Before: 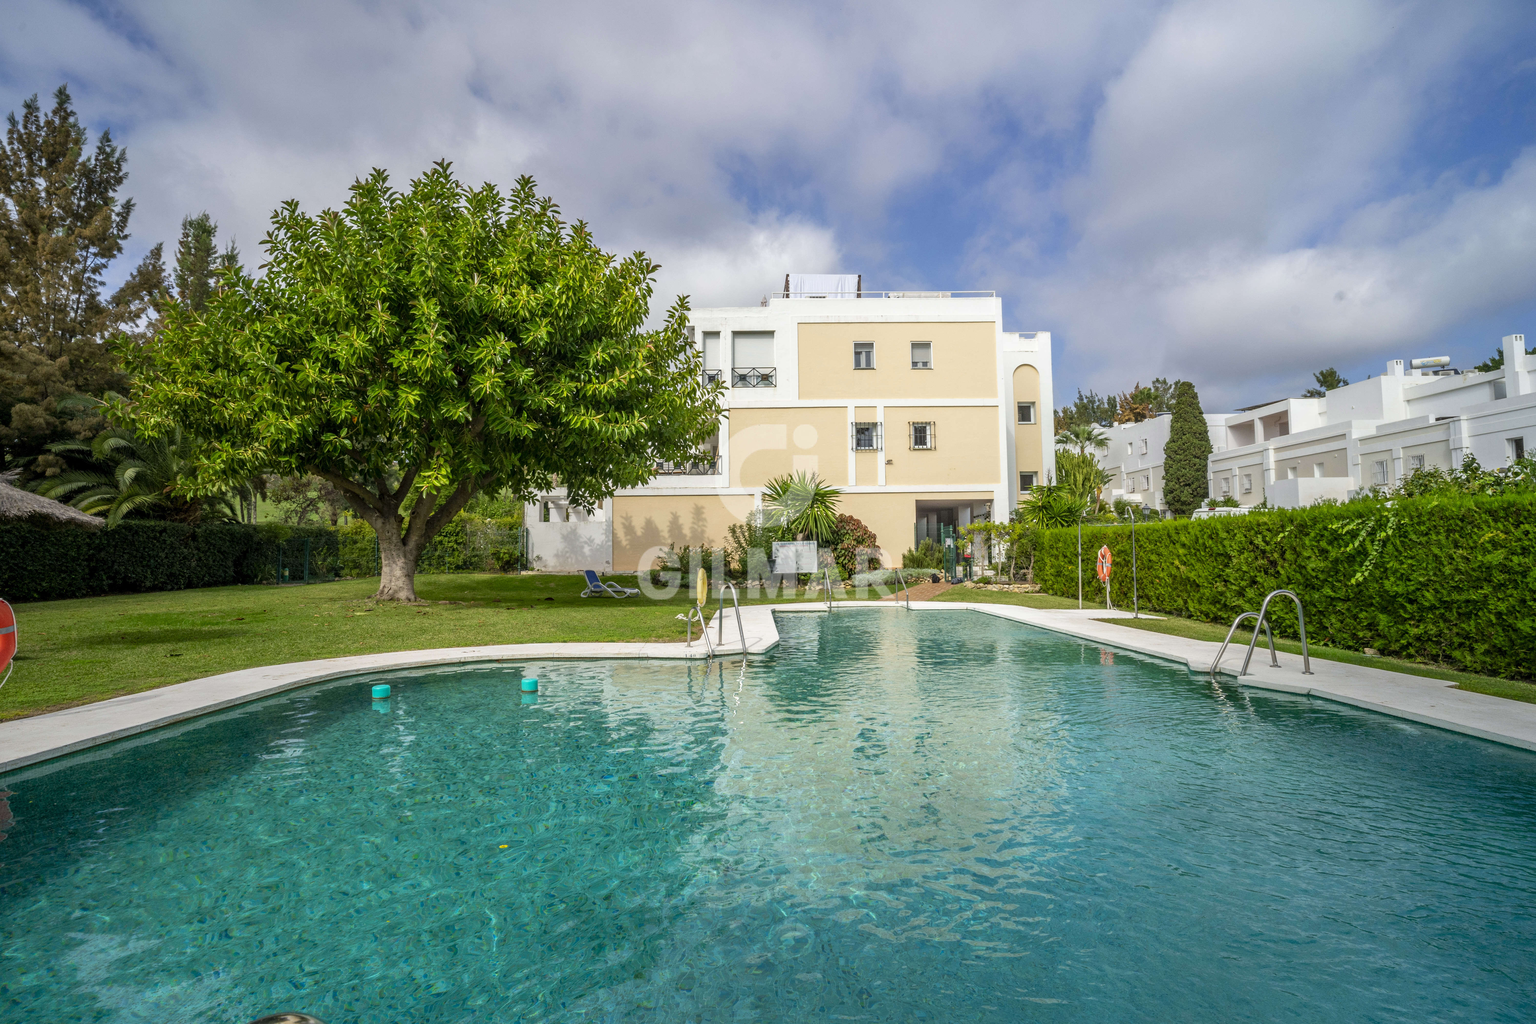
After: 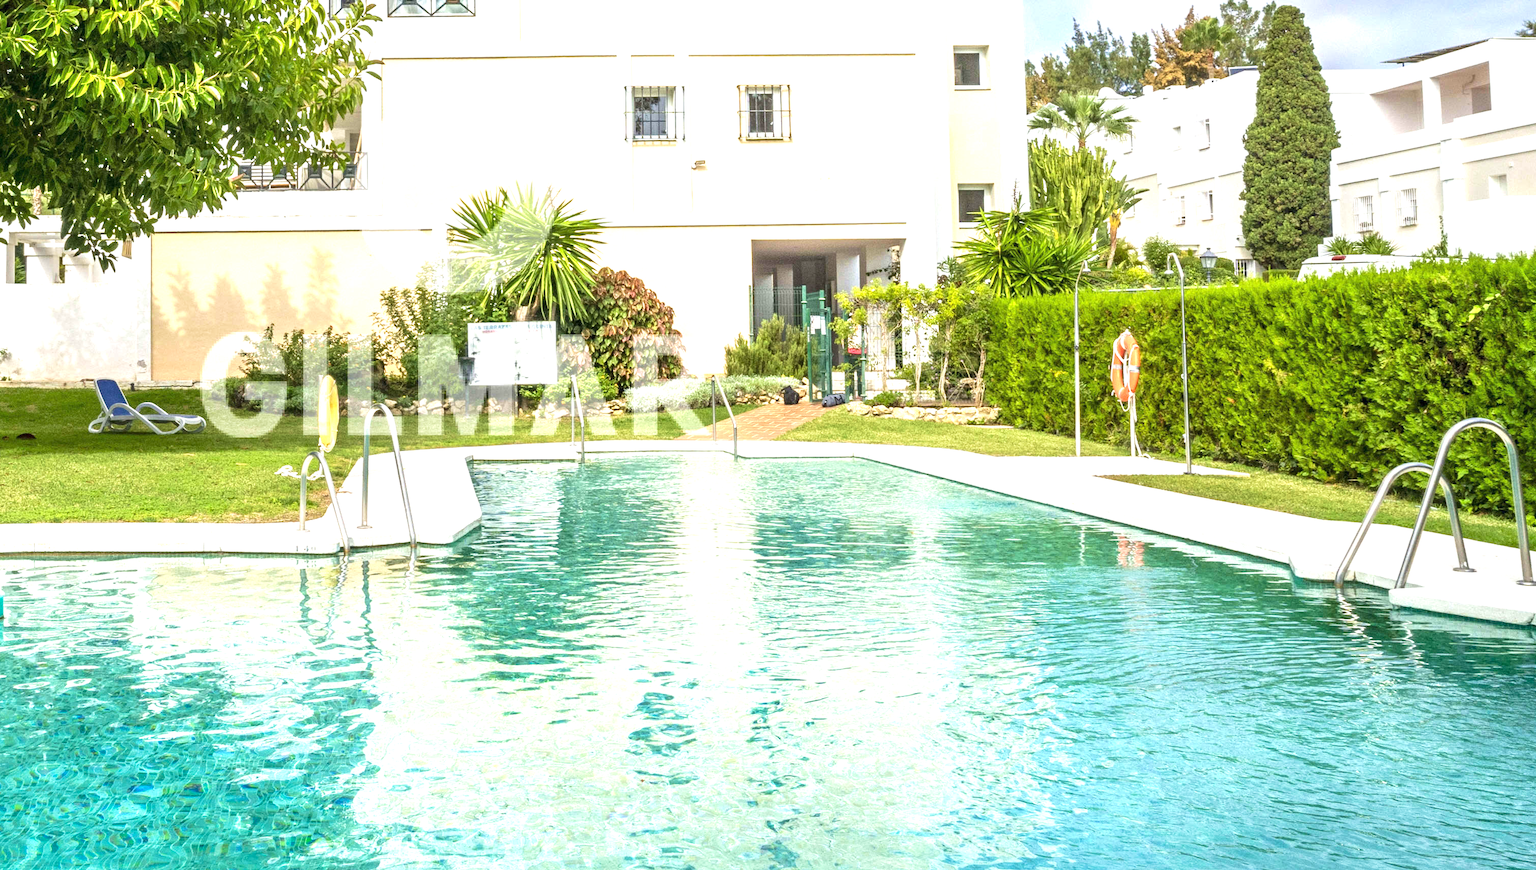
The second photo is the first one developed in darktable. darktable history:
exposure: black level correction 0, exposure 1.378 EV, compensate highlight preservation false
crop: left 34.931%, top 37.018%, right 14.583%, bottom 20.062%
velvia: on, module defaults
